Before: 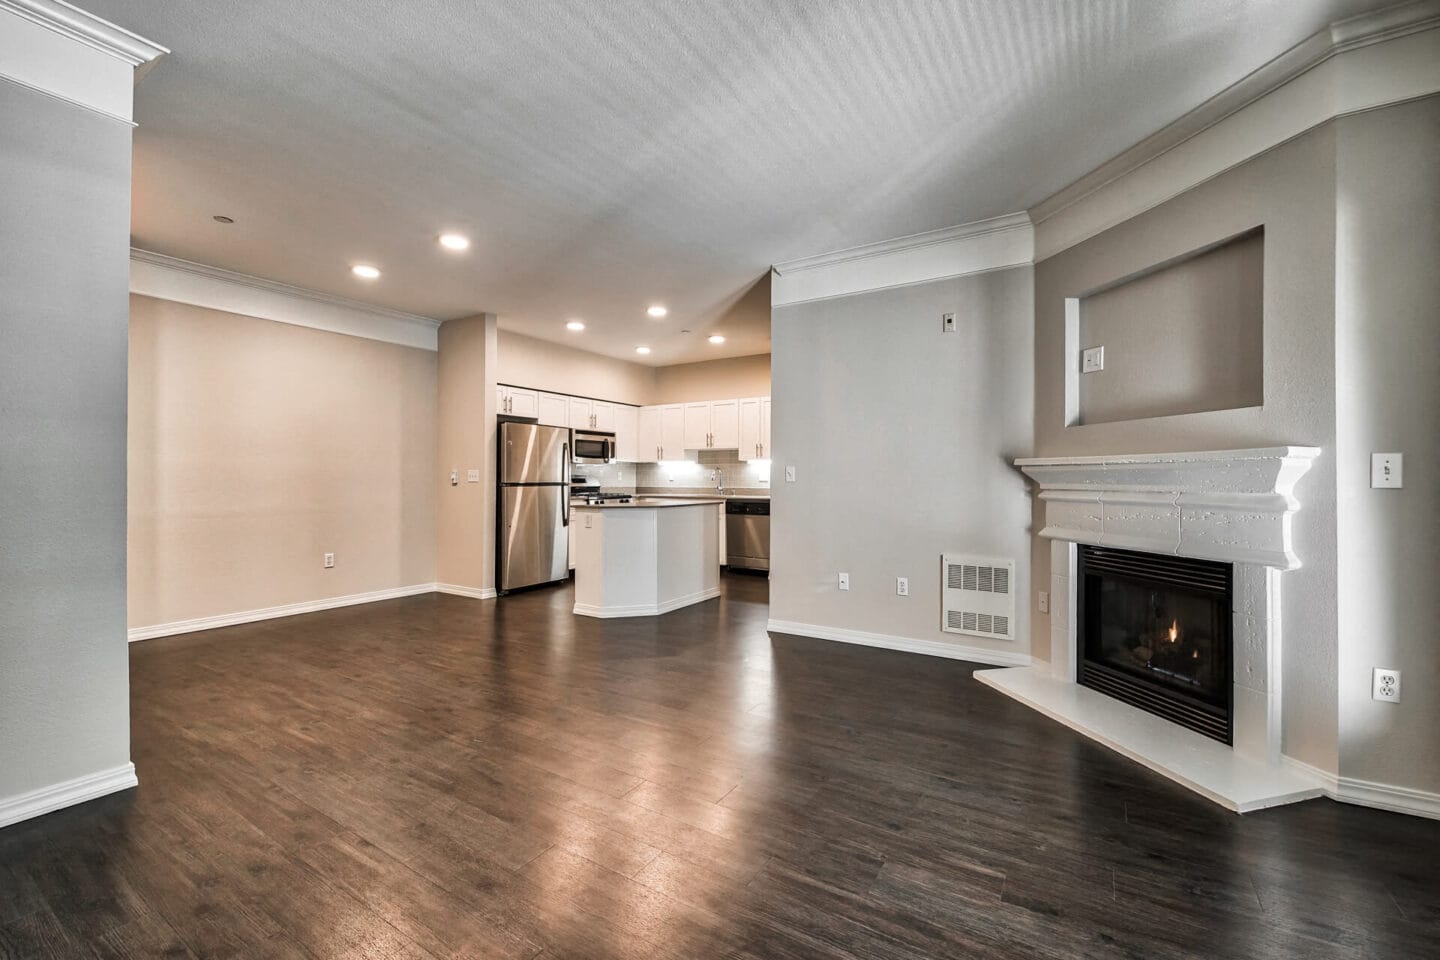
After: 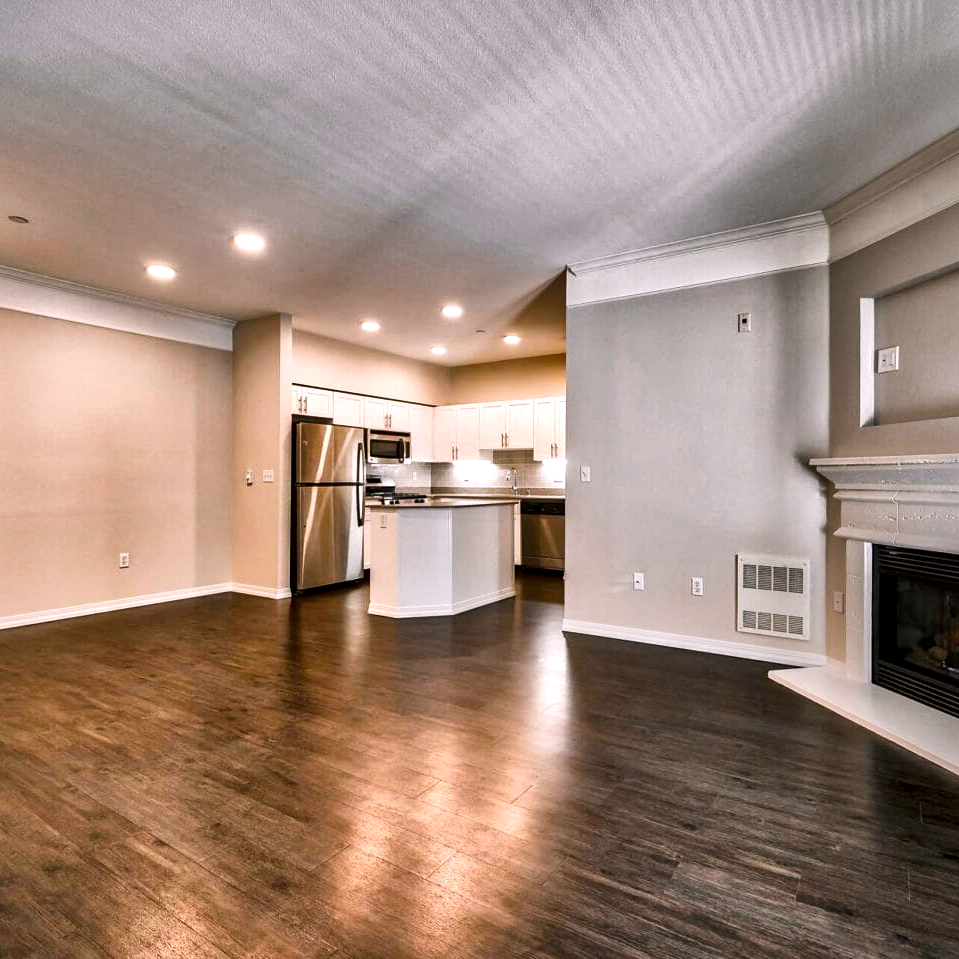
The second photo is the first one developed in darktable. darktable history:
crop and rotate: left 14.291%, right 19.063%
local contrast: mode bilateral grid, contrast 70, coarseness 75, detail 180%, midtone range 0.2
color balance rgb: highlights gain › chroma 1.432%, highlights gain › hue 312.36°, linear chroma grading › global chroma 15.108%, perceptual saturation grading › global saturation 29.141%, perceptual saturation grading › mid-tones 12.128%, perceptual saturation grading › shadows 10.616%
